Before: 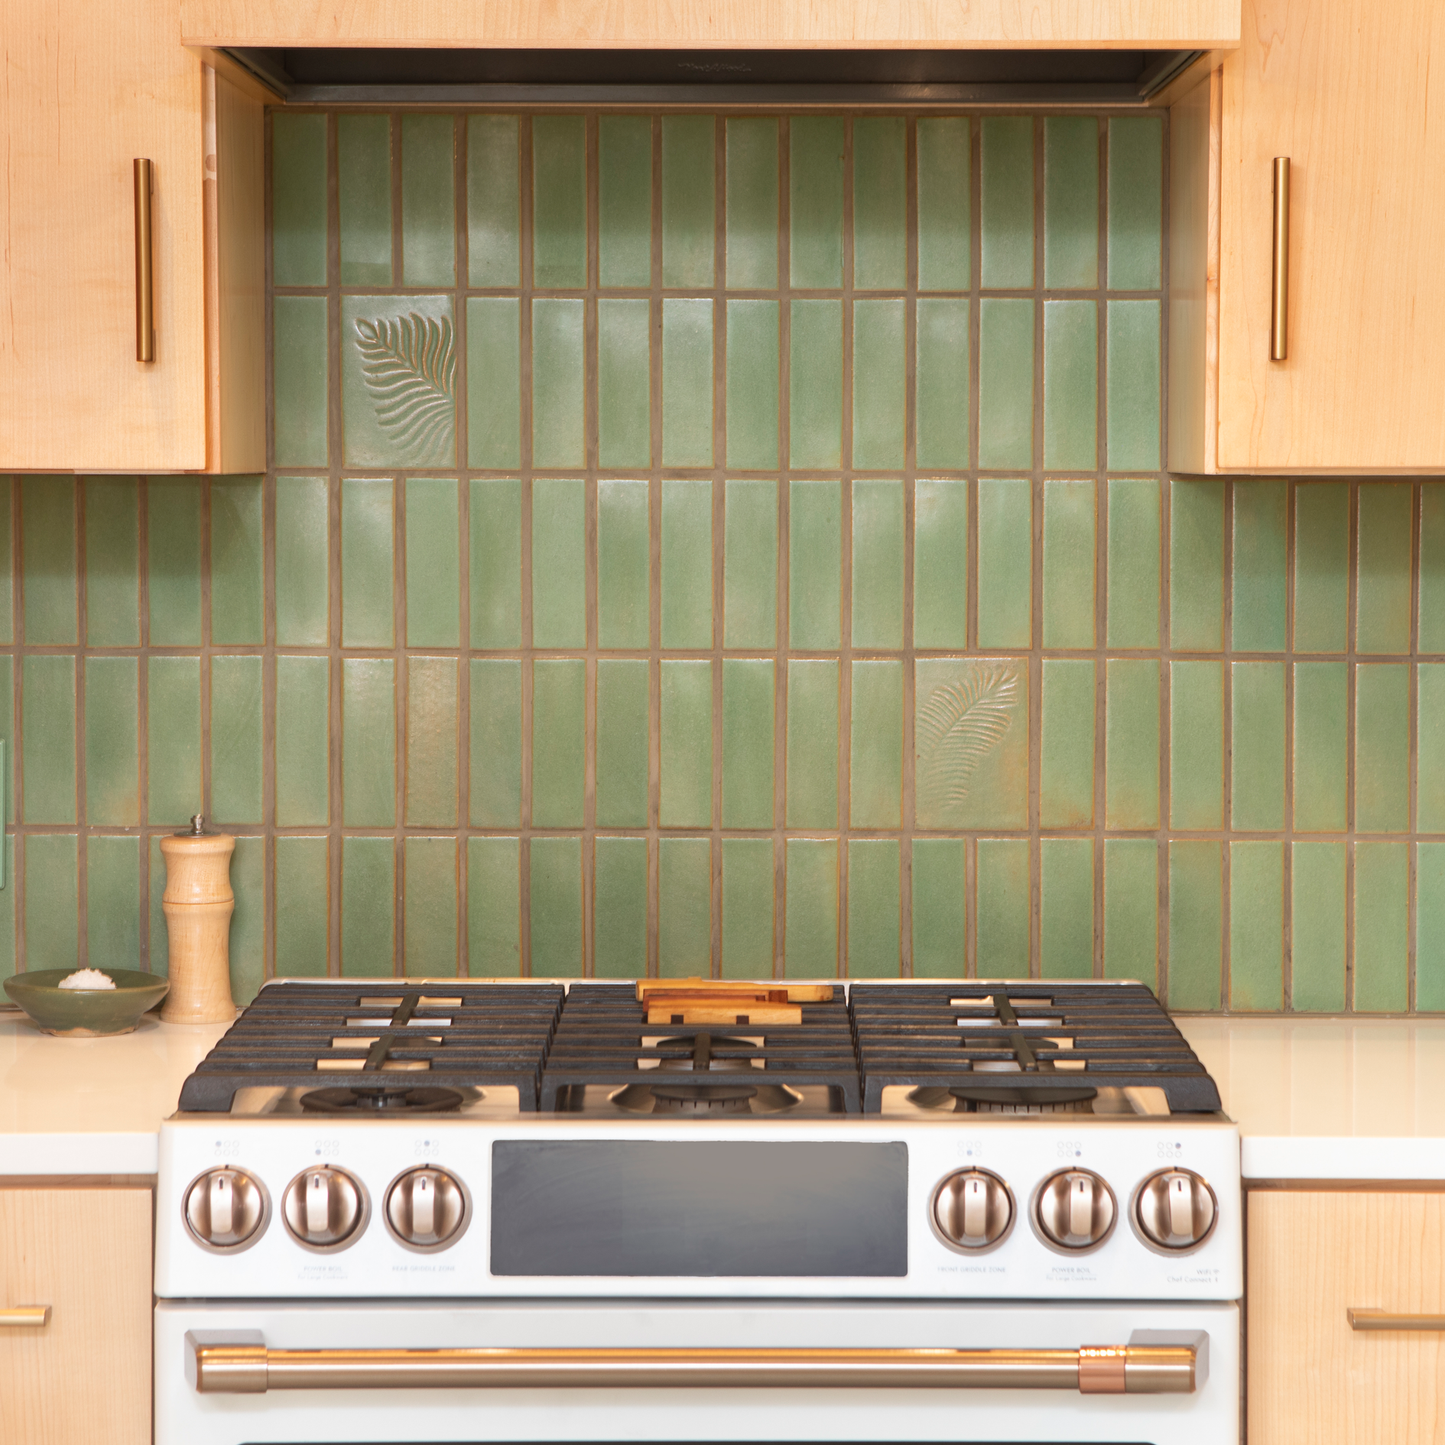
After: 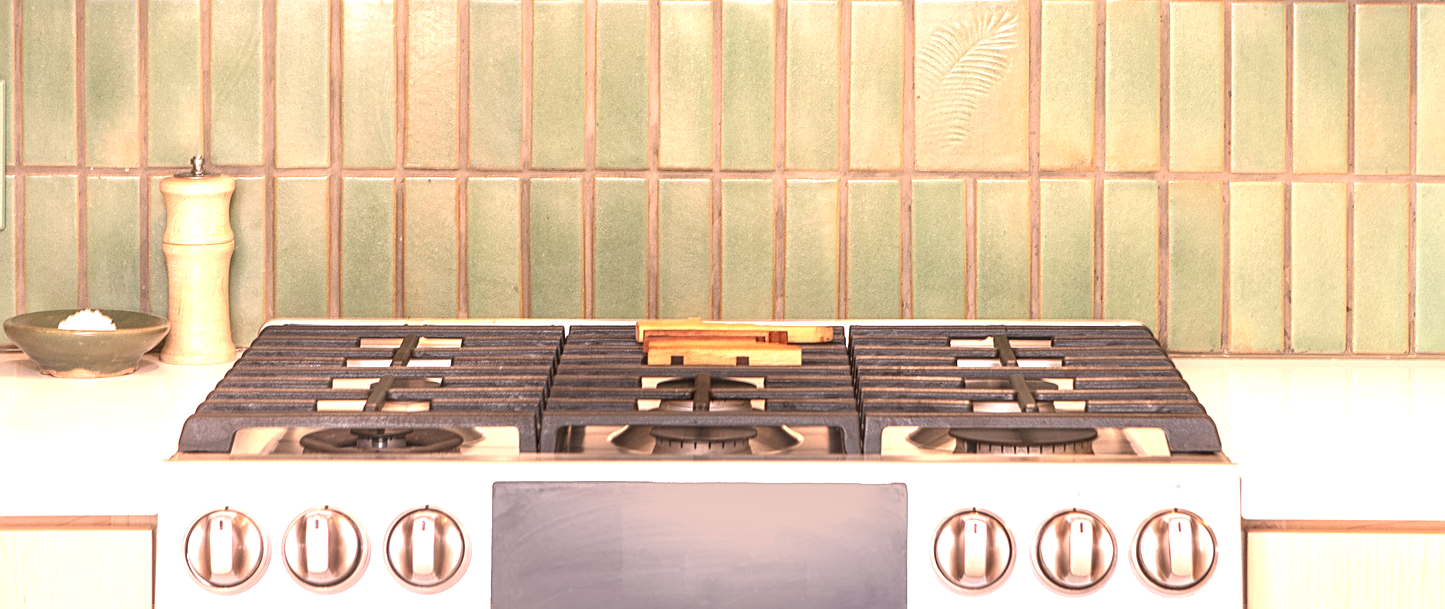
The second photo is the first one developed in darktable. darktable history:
exposure: black level correction 0, exposure 1.101 EV, compensate highlight preservation false
crop: top 45.608%, bottom 12.221%
color correction: highlights a* 12.19, highlights b* 5.5
local contrast: detail 130%
contrast brightness saturation: contrast 0.11, saturation -0.172
sharpen: on, module defaults
